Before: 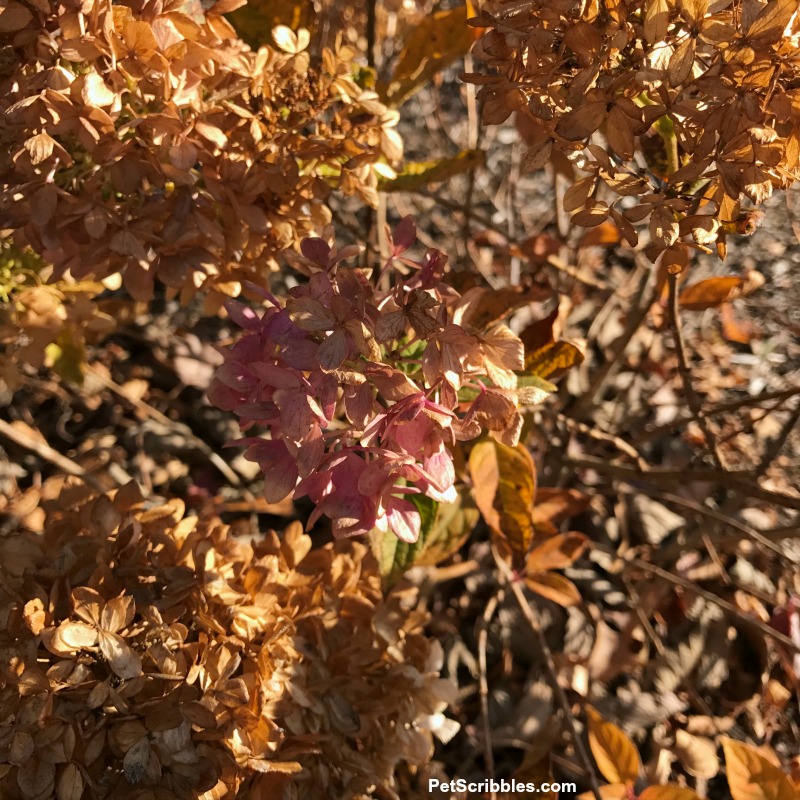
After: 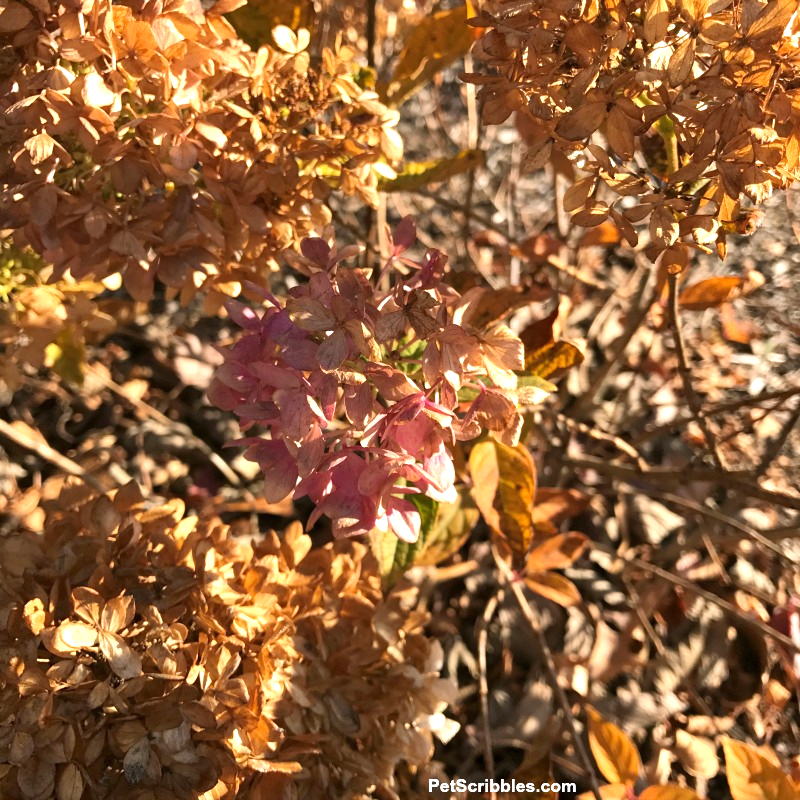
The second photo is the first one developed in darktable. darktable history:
exposure: black level correction 0, exposure 0.7 EV, compensate exposure bias true, compensate highlight preservation false
color zones: curves: ch0 [(0, 0.5) (0.143, 0.5) (0.286, 0.5) (0.429, 0.5) (0.571, 0.5) (0.714, 0.476) (0.857, 0.5) (1, 0.5)]; ch2 [(0, 0.5) (0.143, 0.5) (0.286, 0.5) (0.429, 0.5) (0.571, 0.5) (0.714, 0.487) (0.857, 0.5) (1, 0.5)]
tone equalizer: on, module defaults
